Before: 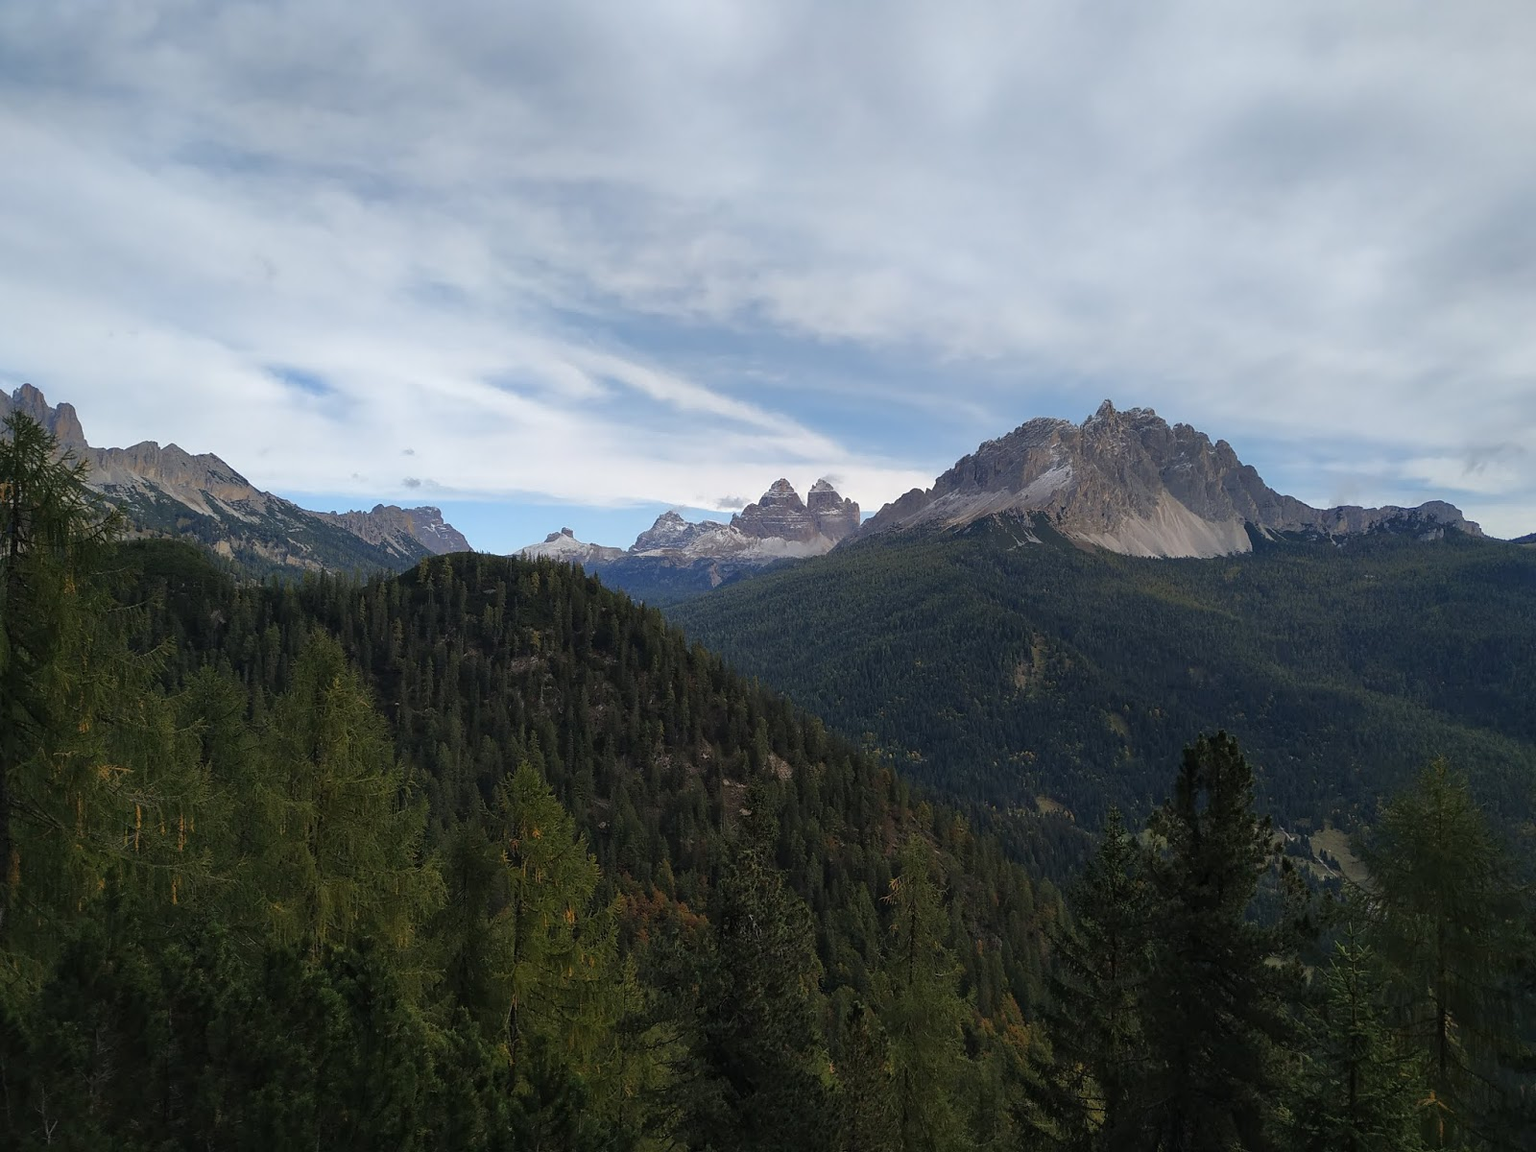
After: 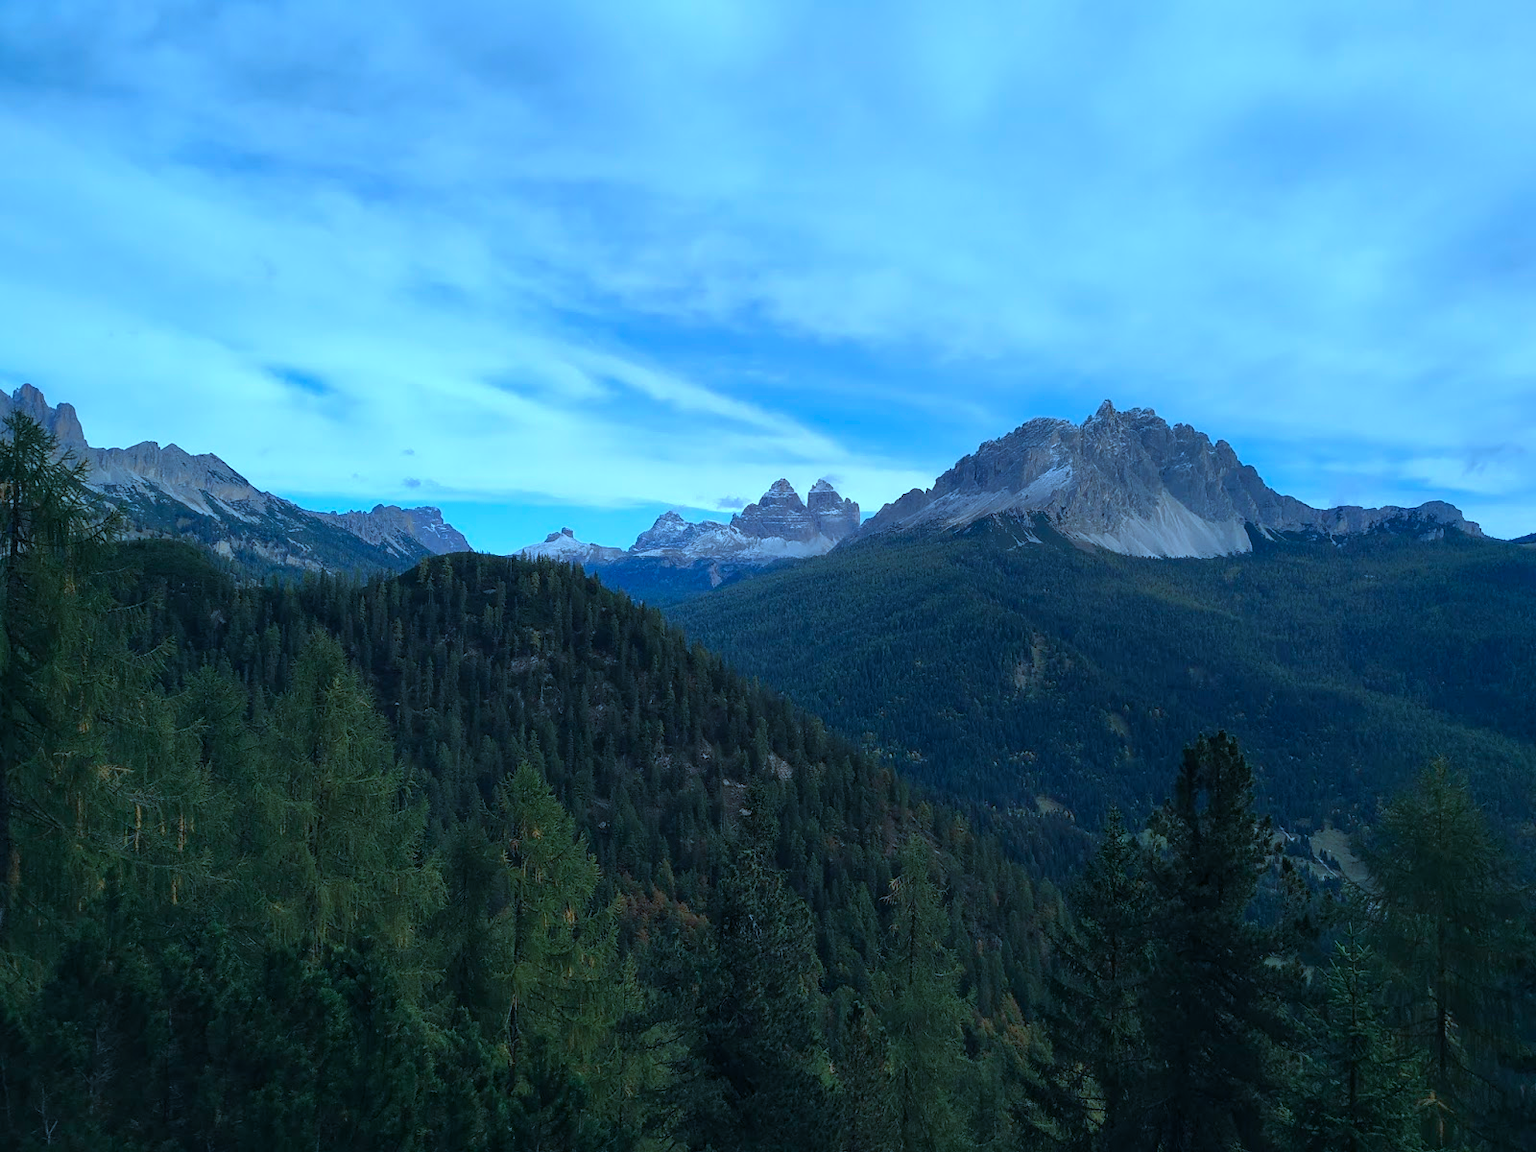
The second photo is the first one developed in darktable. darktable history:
color calibration: illuminant custom, x 0.432, y 0.395, temperature 3143.68 K
